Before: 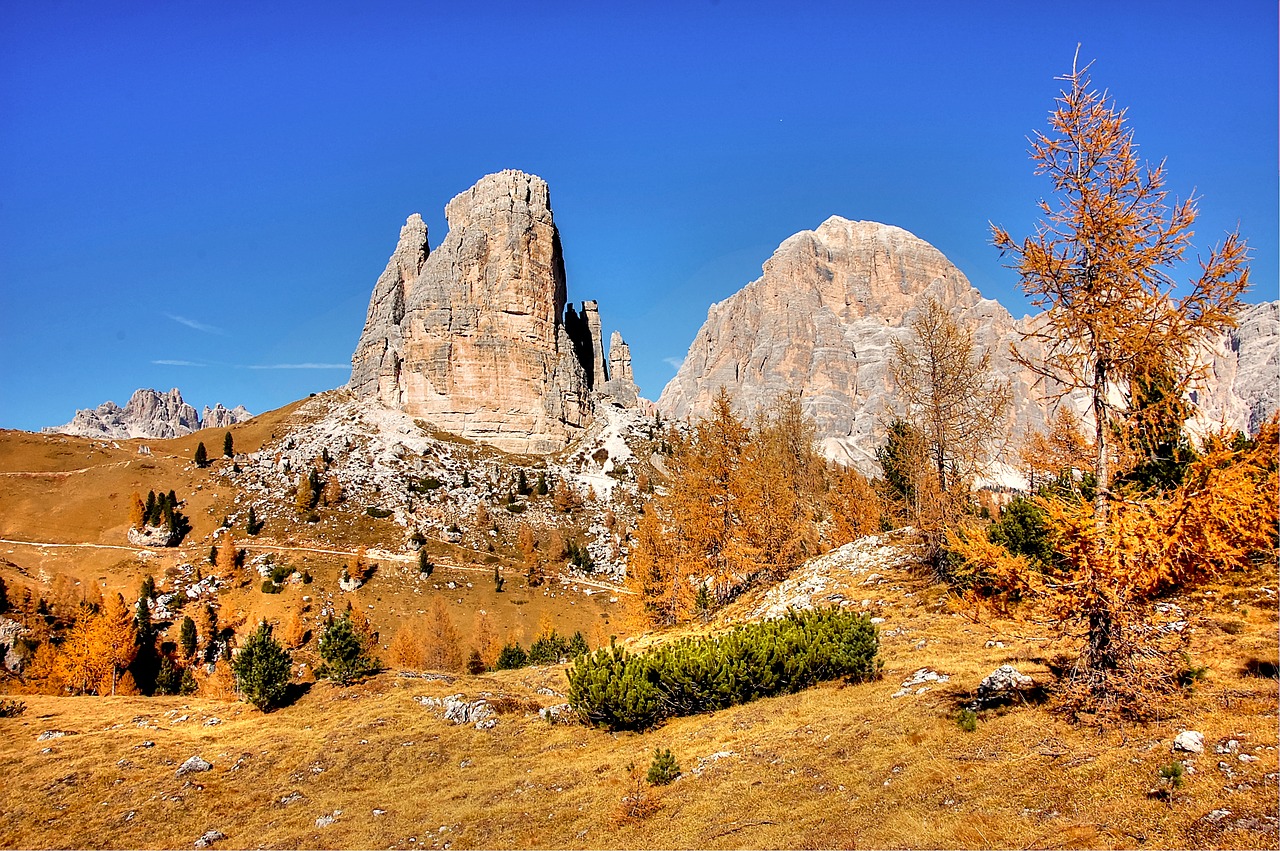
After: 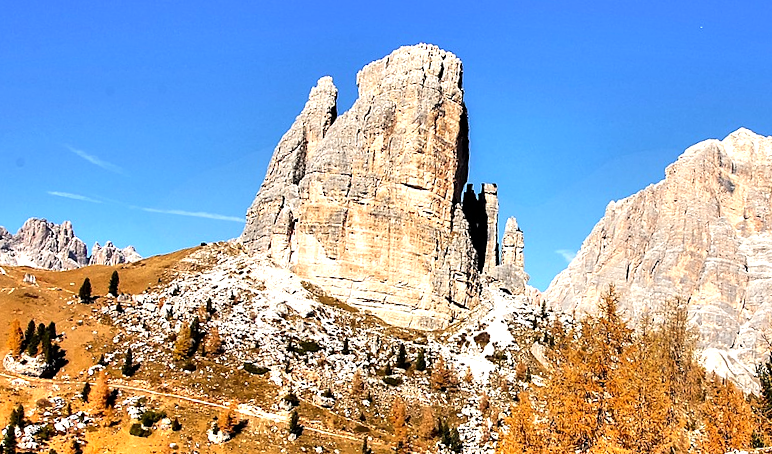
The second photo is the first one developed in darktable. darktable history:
tone equalizer: -8 EV -0.757 EV, -7 EV -0.694 EV, -6 EV -0.579 EV, -5 EV -0.423 EV, -3 EV 0.389 EV, -2 EV 0.6 EV, -1 EV 0.687 EV, +0 EV 0.748 EV, edges refinement/feathering 500, mask exposure compensation -1.57 EV, preserve details no
crop and rotate: angle -6.83°, left 2.001%, top 6.896%, right 27.244%, bottom 30.529%
